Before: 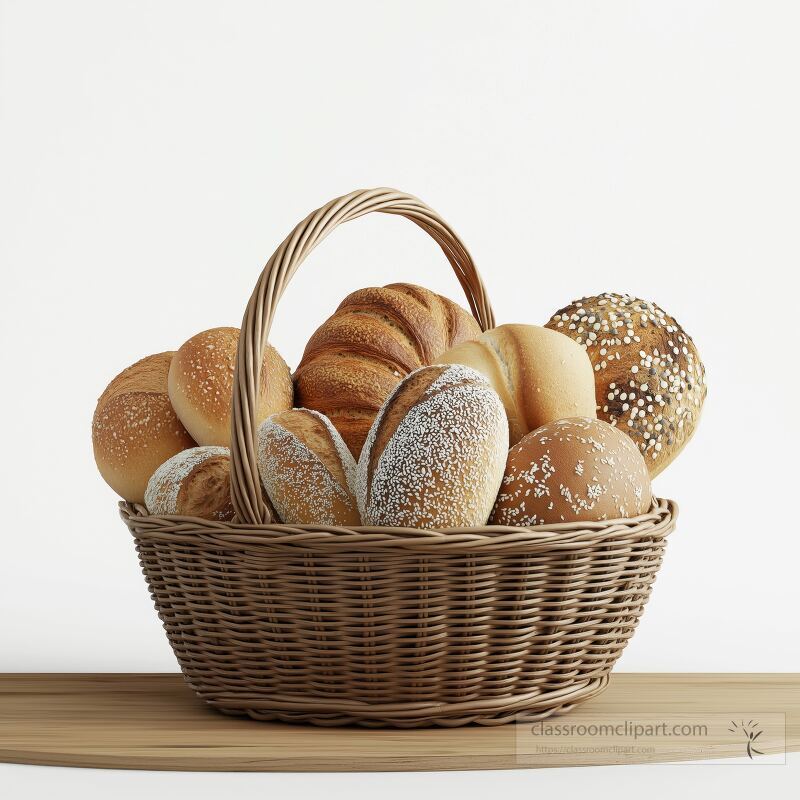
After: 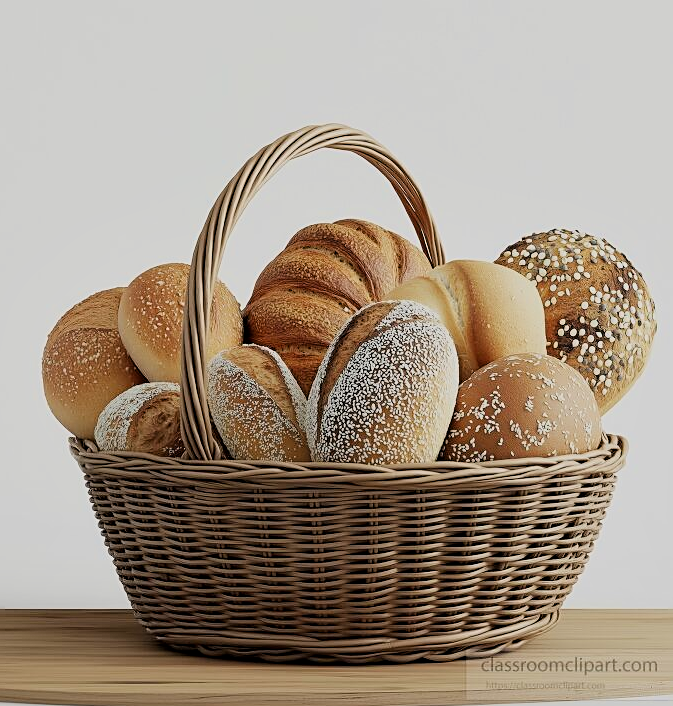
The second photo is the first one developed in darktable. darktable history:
local contrast: mode bilateral grid, contrast 20, coarseness 51, detail 119%, midtone range 0.2
crop: left 6.341%, top 8.003%, right 9.528%, bottom 3.714%
filmic rgb: black relative exposure -7.65 EV, white relative exposure 4.56 EV, hardness 3.61, color science v6 (2022)
sharpen: on, module defaults
